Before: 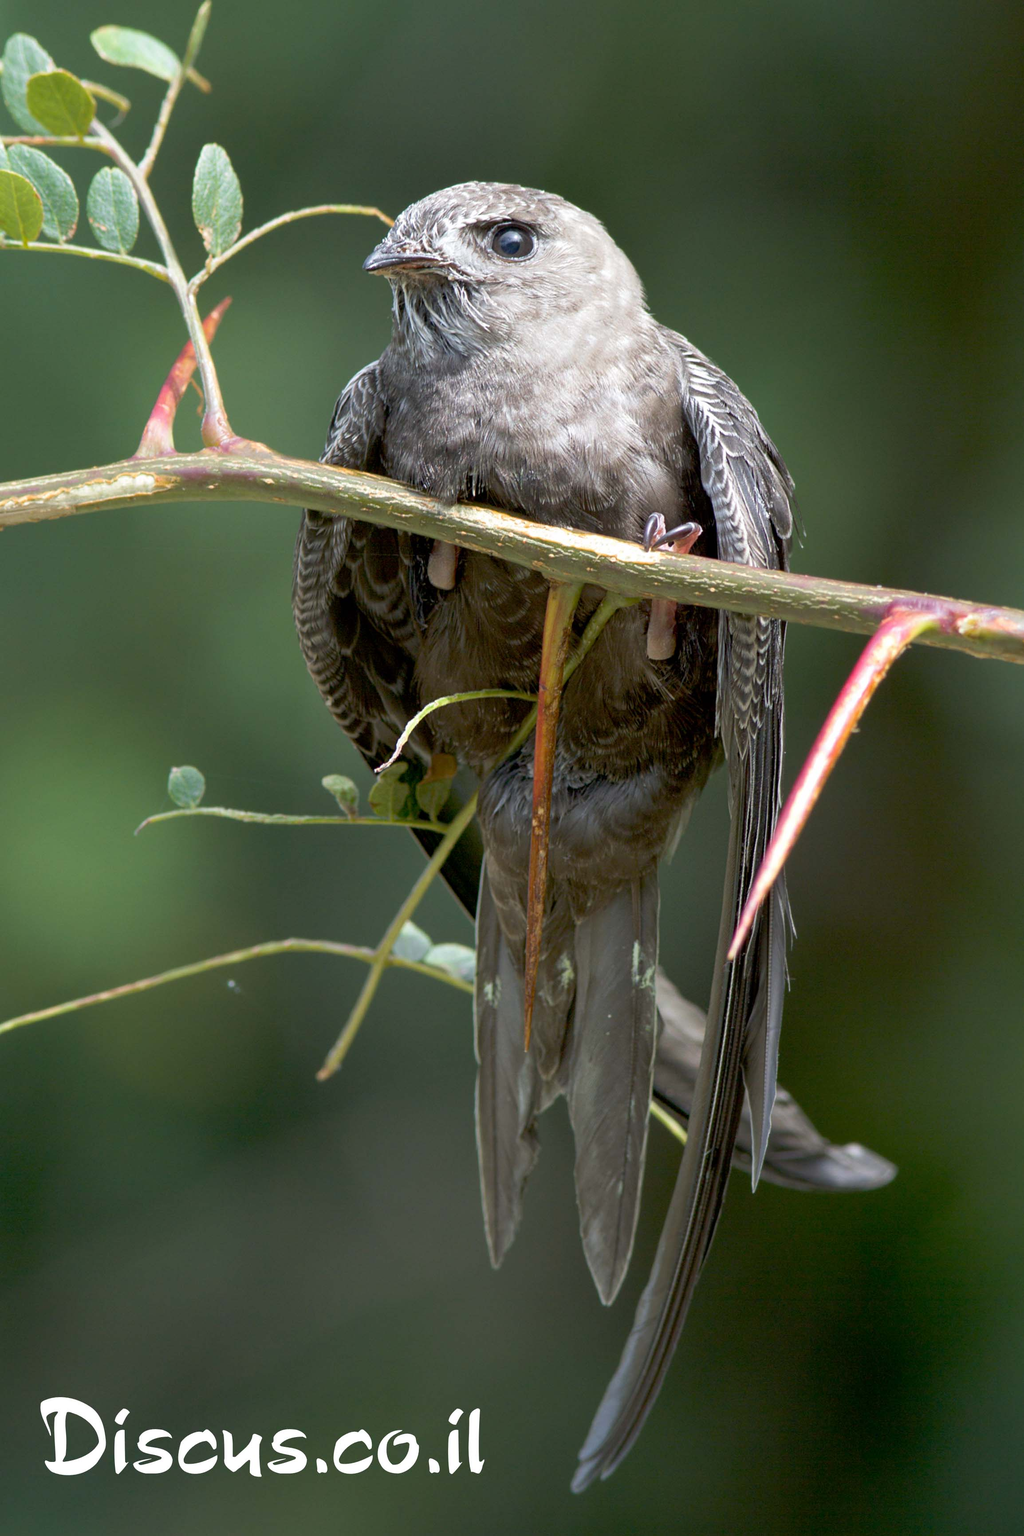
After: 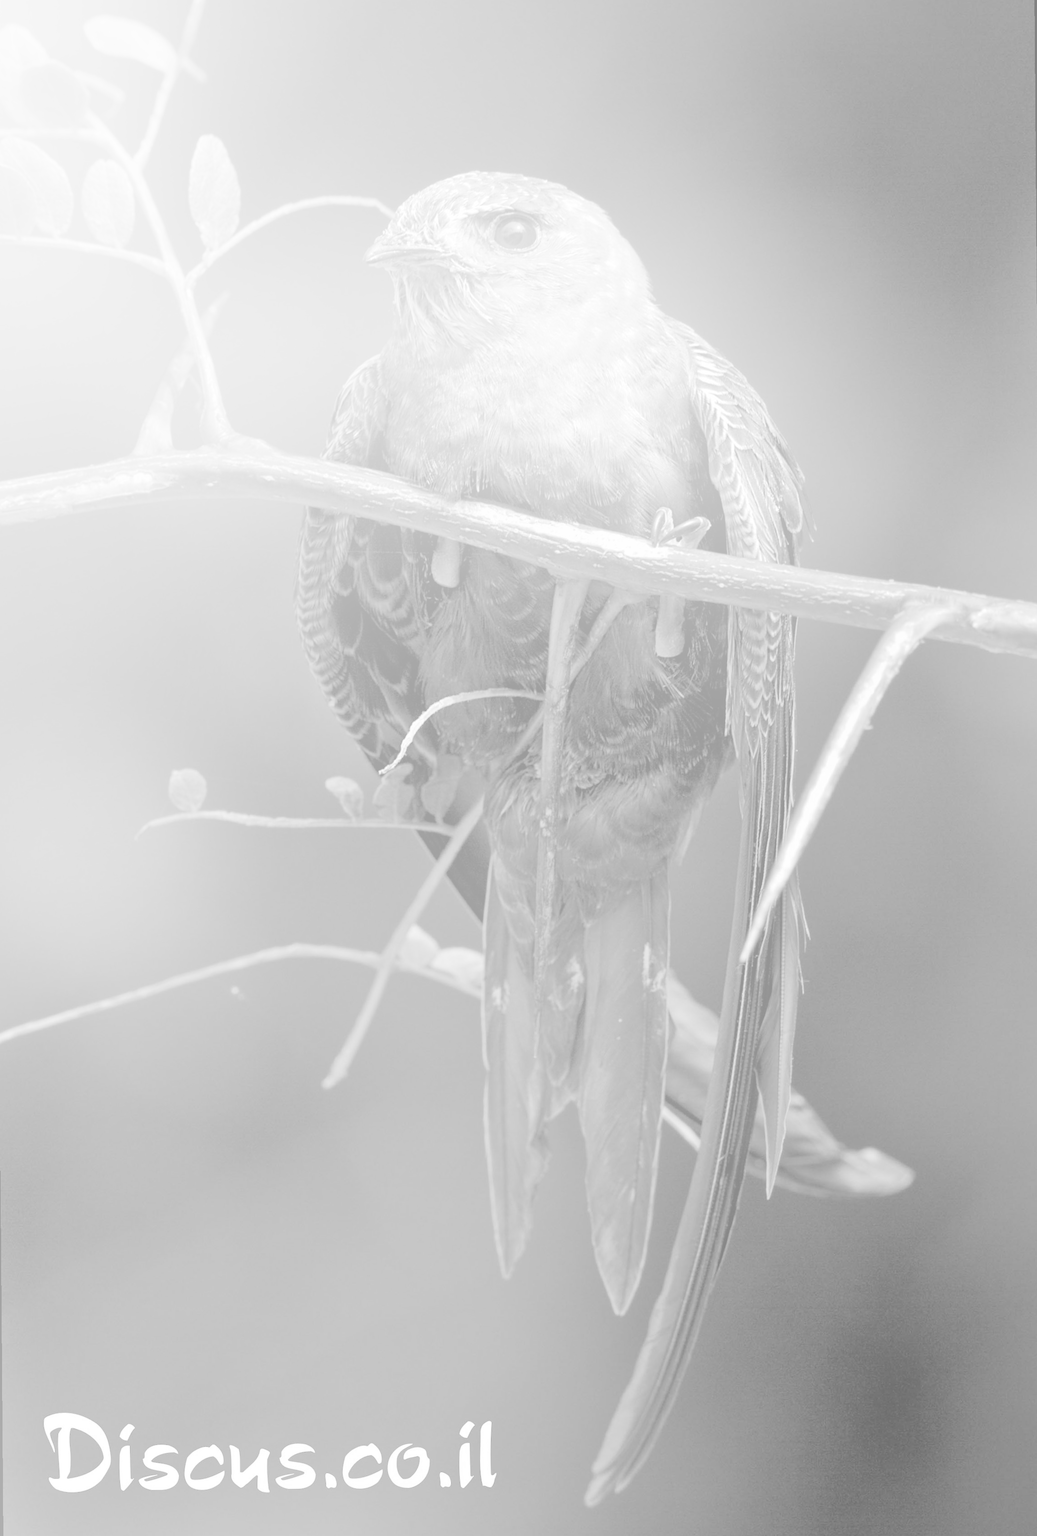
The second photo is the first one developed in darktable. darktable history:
base curve: curves: ch0 [(0, 0) (0.235, 0.266) (0.503, 0.496) (0.786, 0.72) (1, 1)]
white balance: emerald 1
shadows and highlights: low approximation 0.01, soften with gaussian
rotate and perspective: rotation -0.45°, automatic cropping original format, crop left 0.008, crop right 0.992, crop top 0.012, crop bottom 0.988
monochrome: on, module defaults
bloom: size 85%, threshold 5%, strength 85%
